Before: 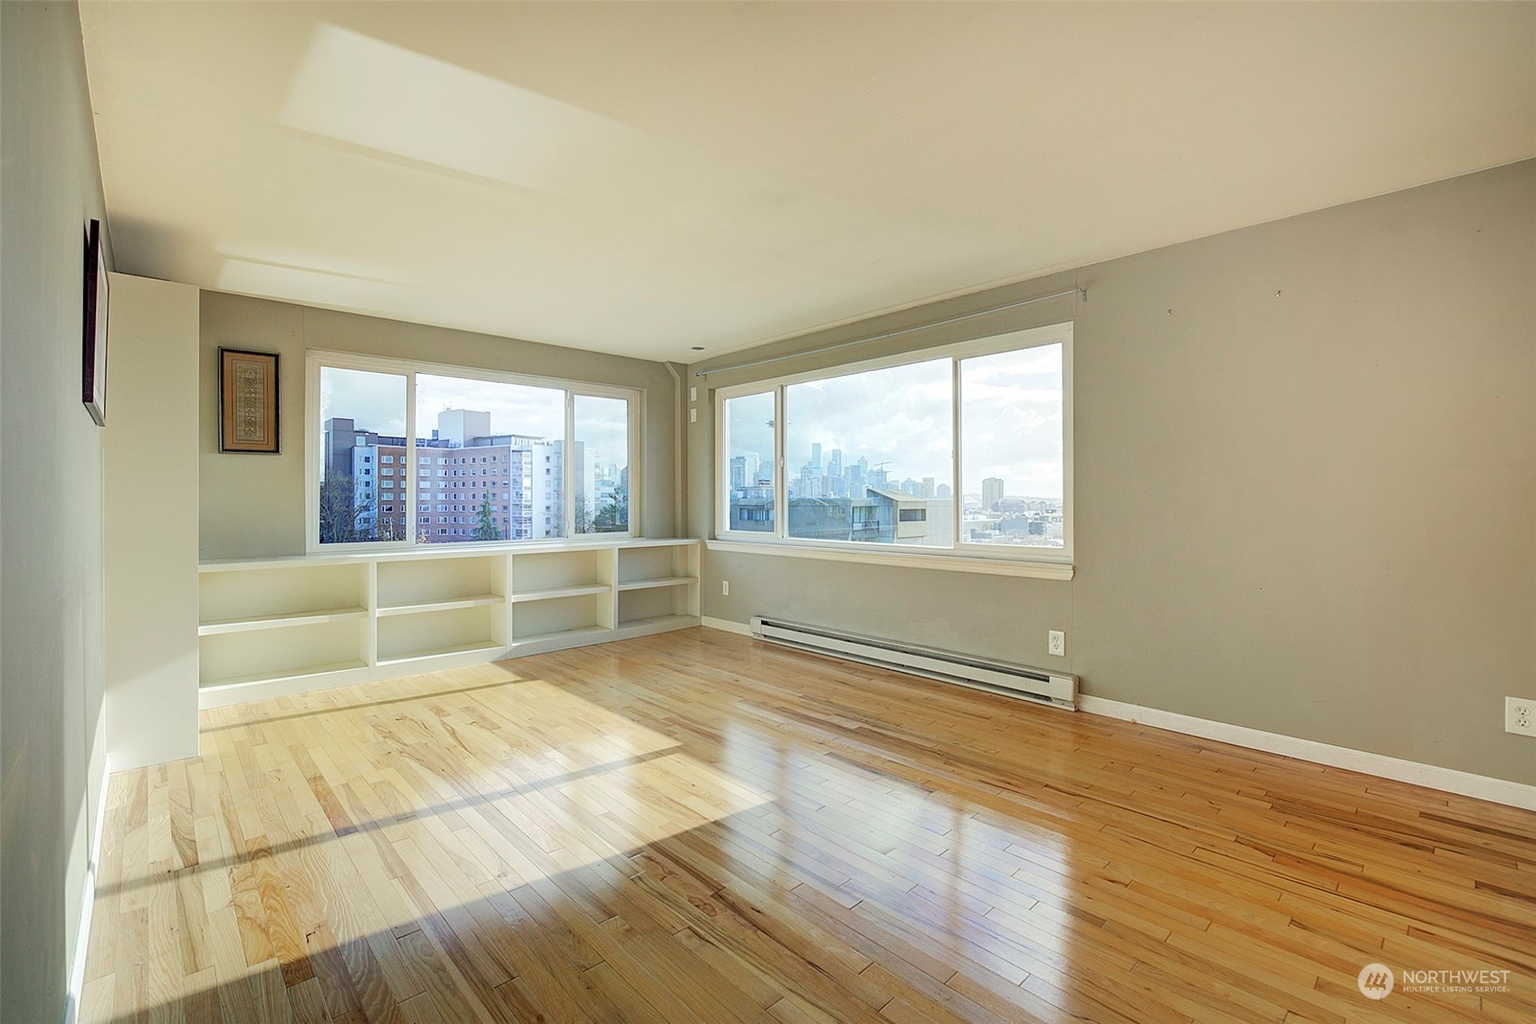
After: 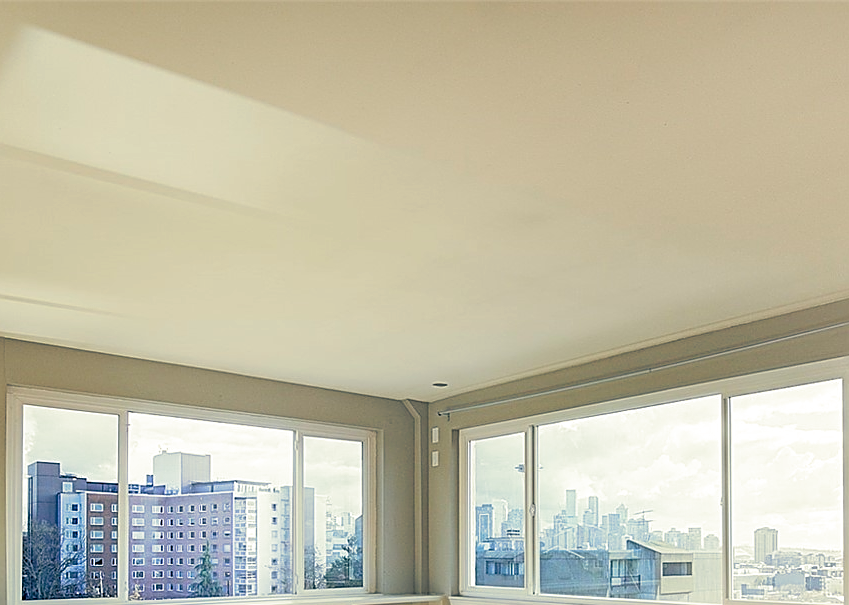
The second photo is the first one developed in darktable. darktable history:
crop: left 19.556%, right 30.401%, bottom 46.458%
split-toning: shadows › hue 216°, shadows › saturation 1, highlights › hue 57.6°, balance -33.4
sharpen: on, module defaults
